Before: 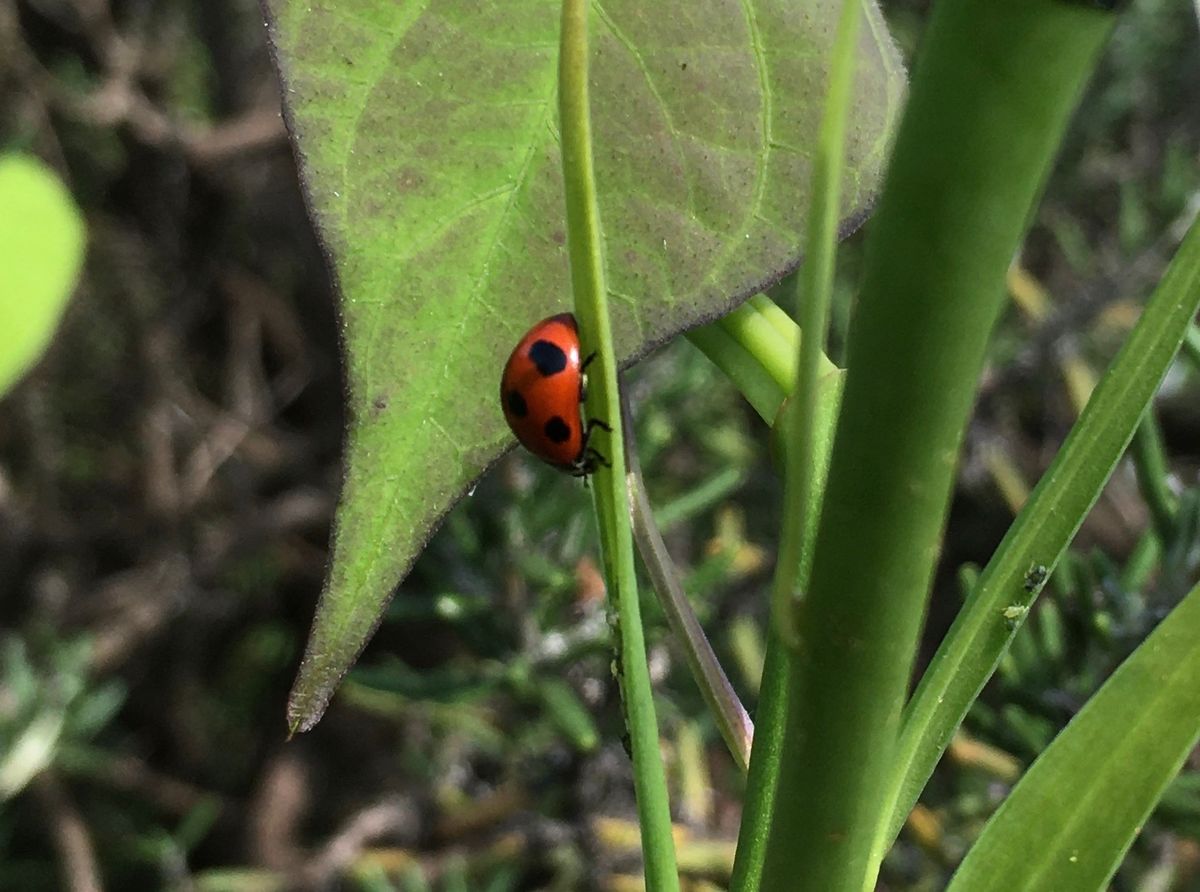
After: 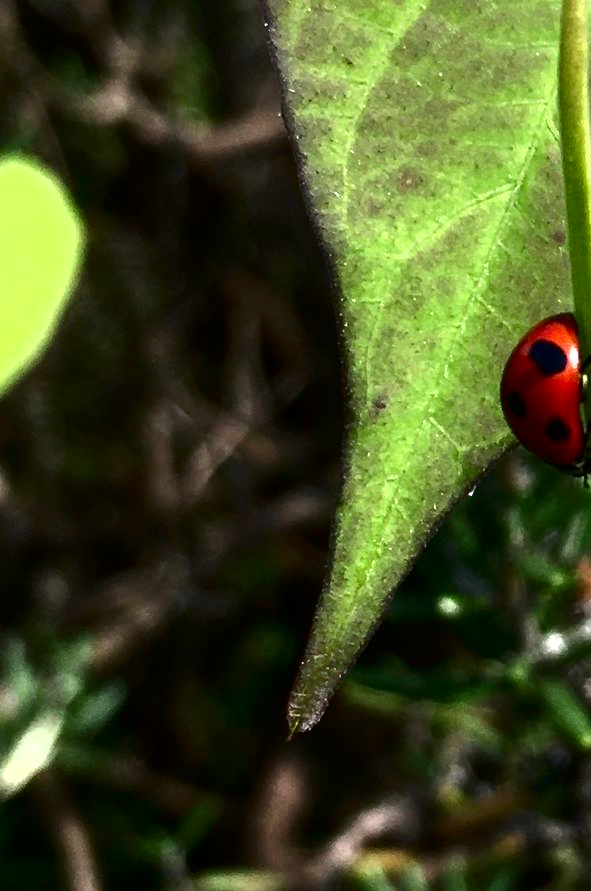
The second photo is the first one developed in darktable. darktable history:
crop and rotate: left 0.034%, top 0%, right 50.66%
contrast brightness saturation: brightness -0.506
exposure: exposure 0.948 EV, compensate exposure bias true, compensate highlight preservation false
shadows and highlights: radius 91.59, shadows -13.66, white point adjustment 0.285, highlights 31, compress 48.37%, soften with gaussian
